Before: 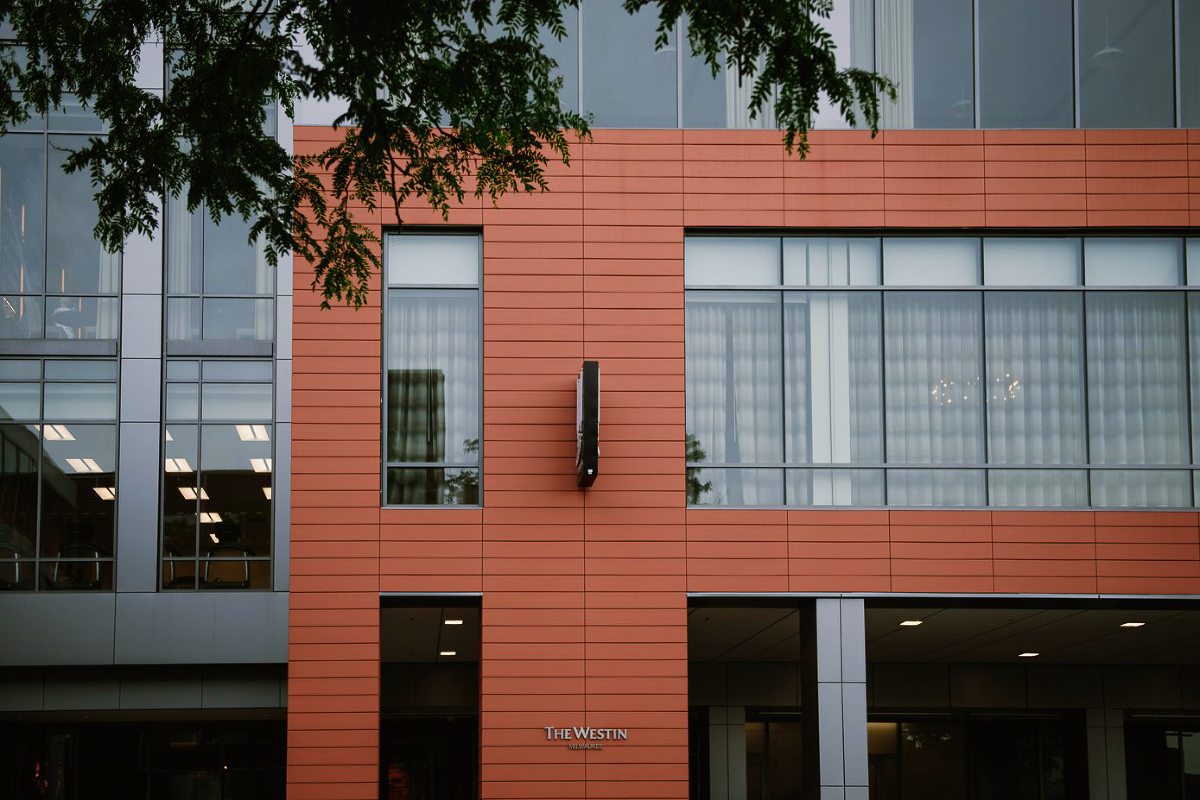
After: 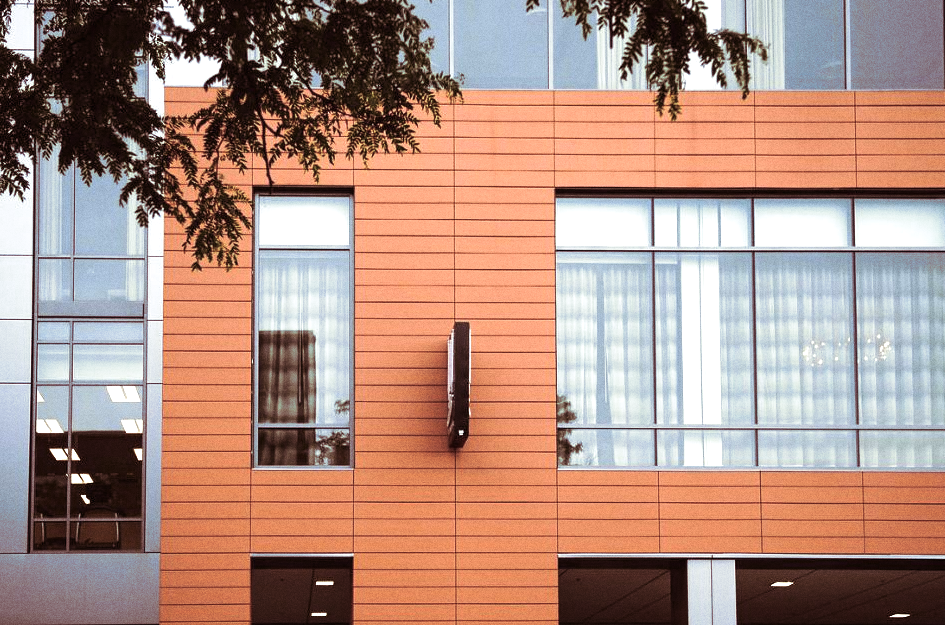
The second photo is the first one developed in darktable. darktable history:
split-toning: on, module defaults
crop and rotate: left 10.77%, top 5.1%, right 10.41%, bottom 16.76%
exposure: black level correction 0, exposure 1.1 EV, compensate highlight preservation false
color contrast: green-magenta contrast 0.8, blue-yellow contrast 1.1, unbound 0
grain: coarseness 0.09 ISO
